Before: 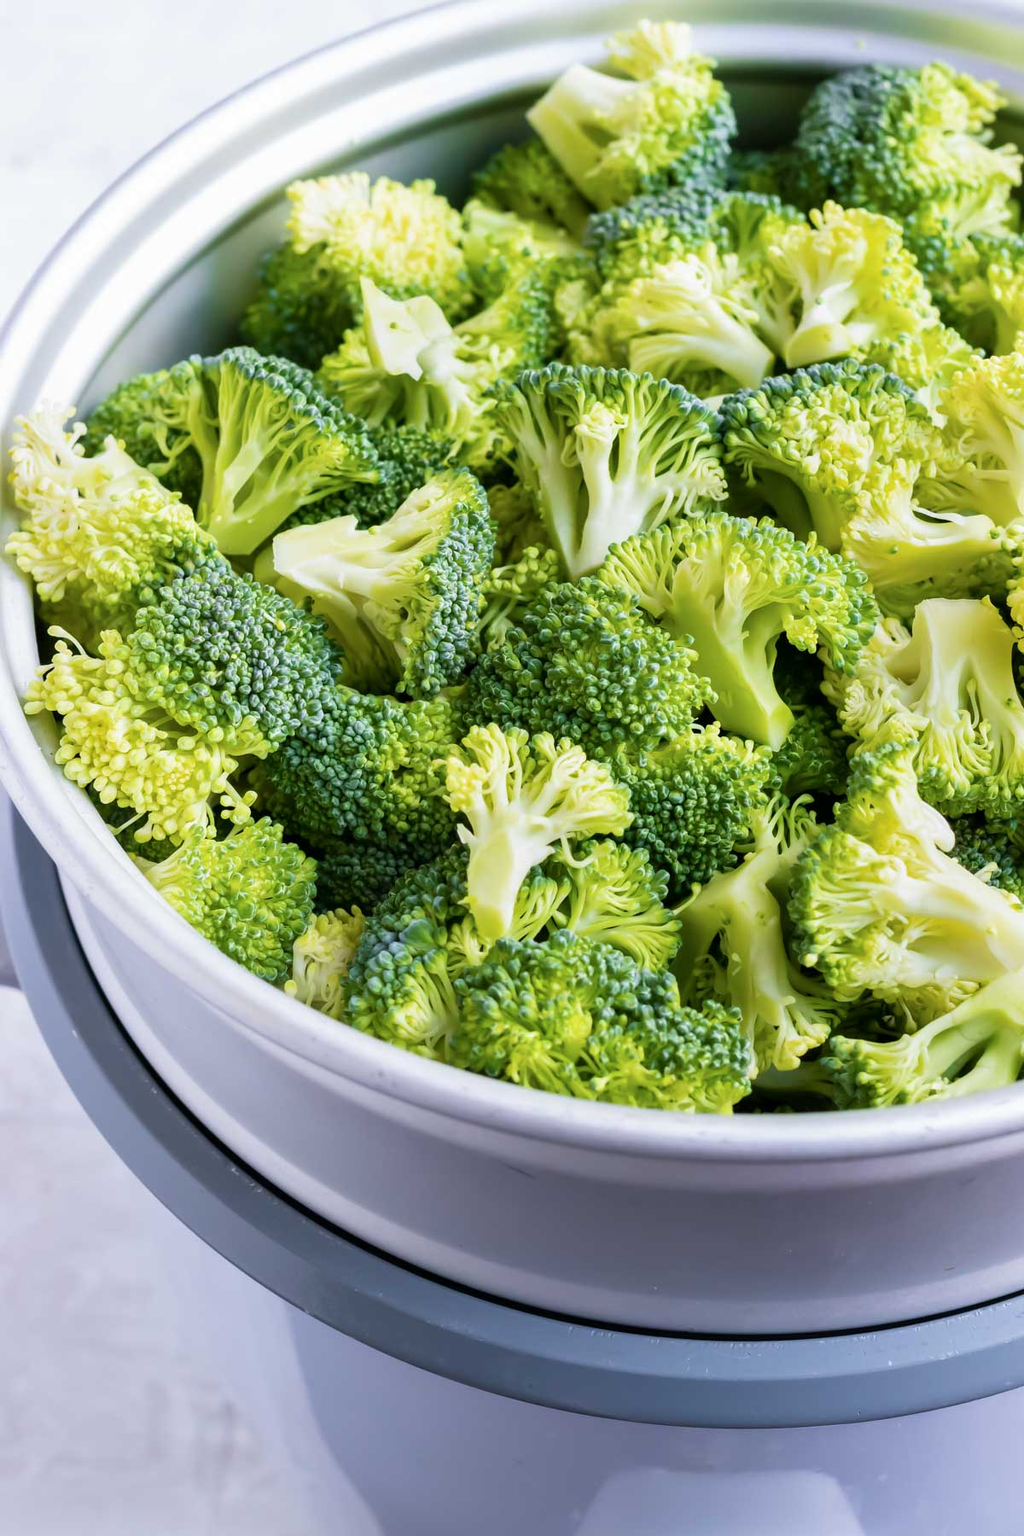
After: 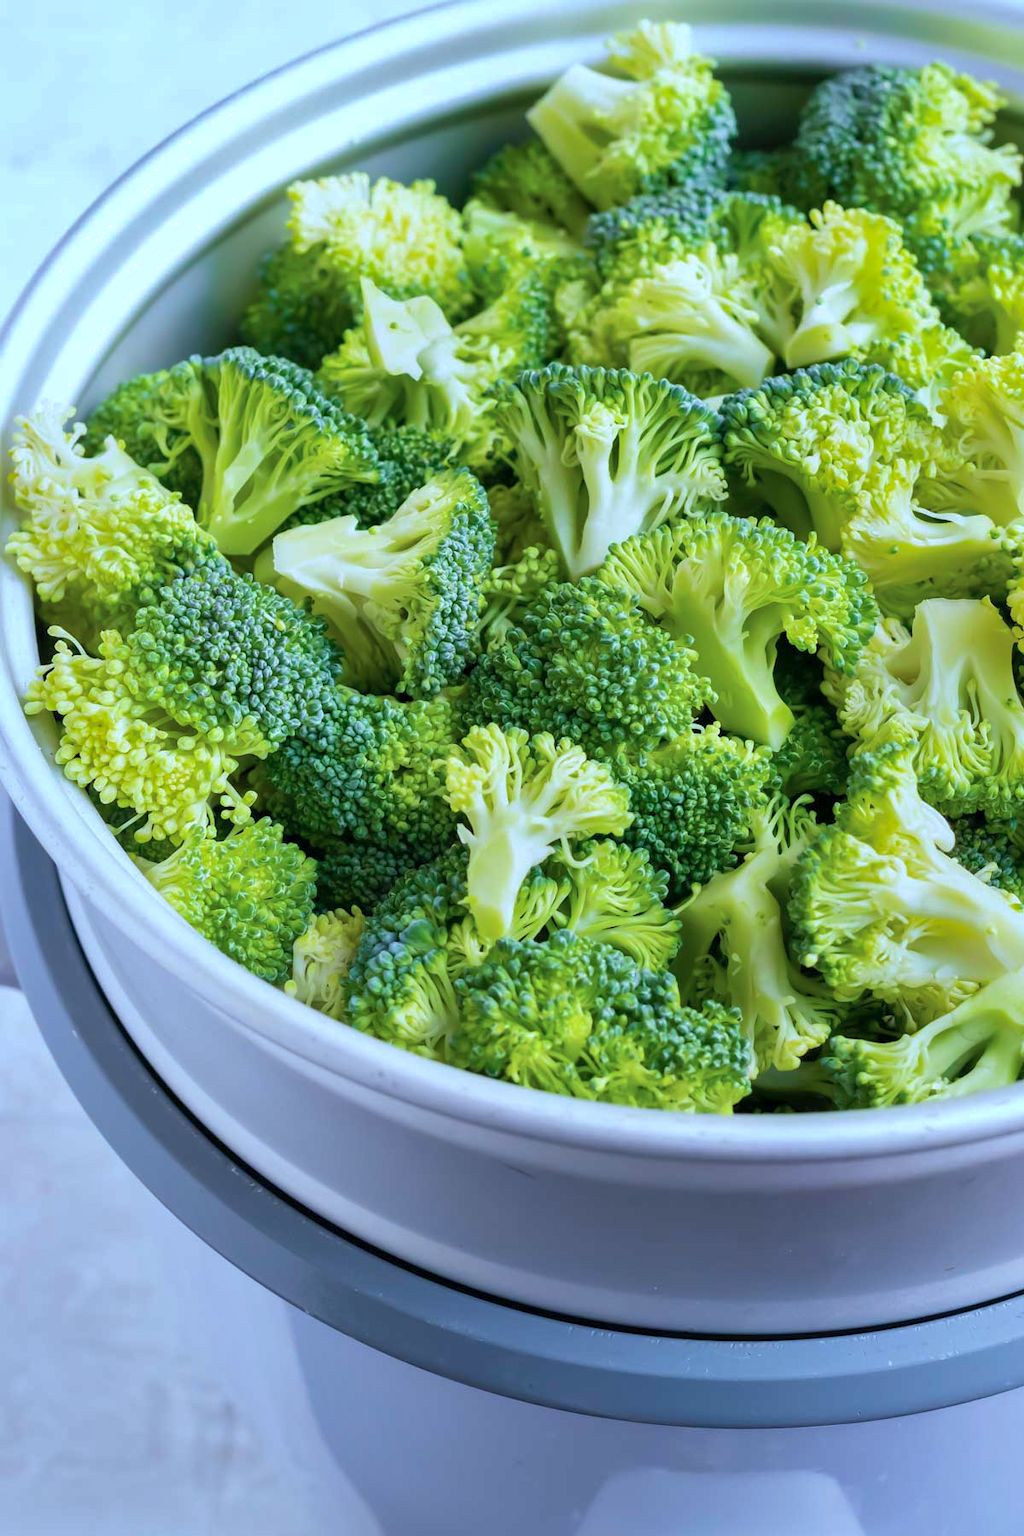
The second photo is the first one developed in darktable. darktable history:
color calibration: illuminant F (fluorescent), F source F9 (Cool White Deluxe 4150 K) – high CRI, x 0.374, y 0.373, temperature 4151.36 K
shadows and highlights: highlights color adjustment 78.67%
